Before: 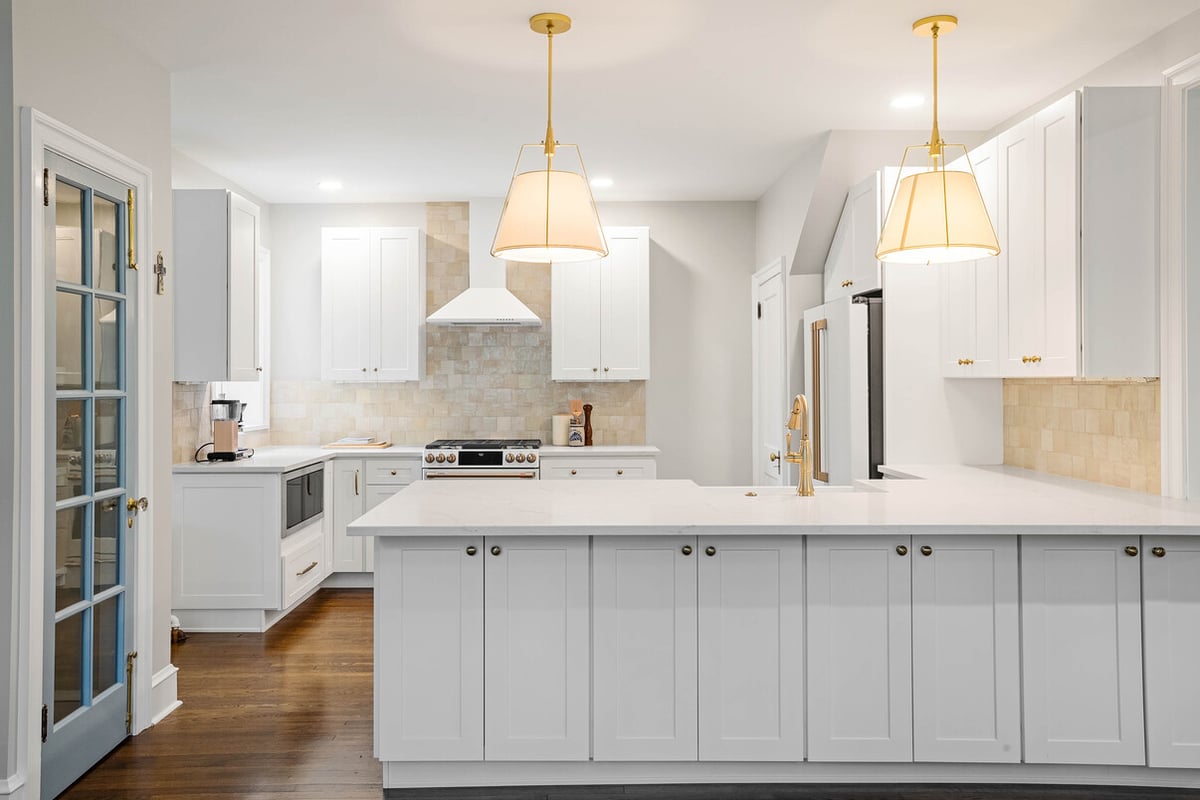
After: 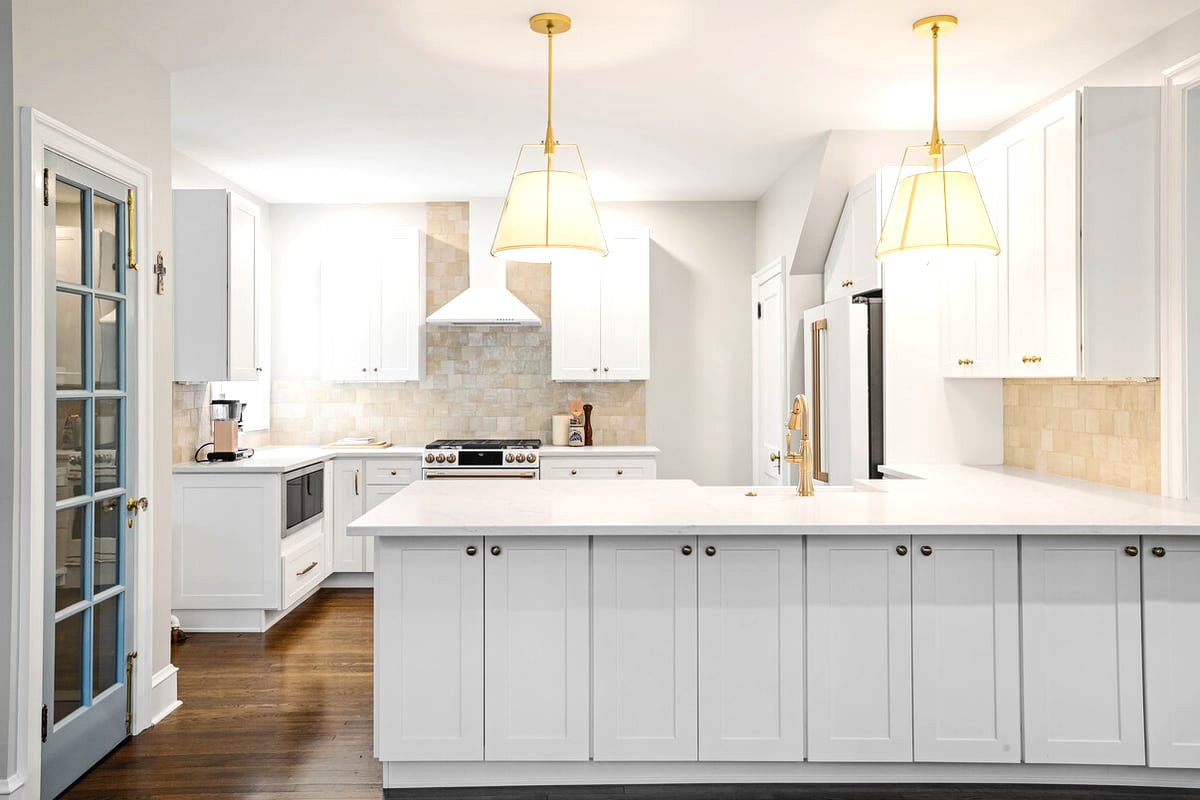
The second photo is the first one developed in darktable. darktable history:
exposure: compensate exposure bias true, compensate highlight preservation false
tone equalizer: -8 EV -0.417 EV, -7 EV -0.389 EV, -6 EV -0.333 EV, -5 EV -0.222 EV, -3 EV 0.222 EV, -2 EV 0.333 EV, -1 EV 0.389 EV, +0 EV 0.417 EV, edges refinement/feathering 500, mask exposure compensation -1.57 EV, preserve details no
